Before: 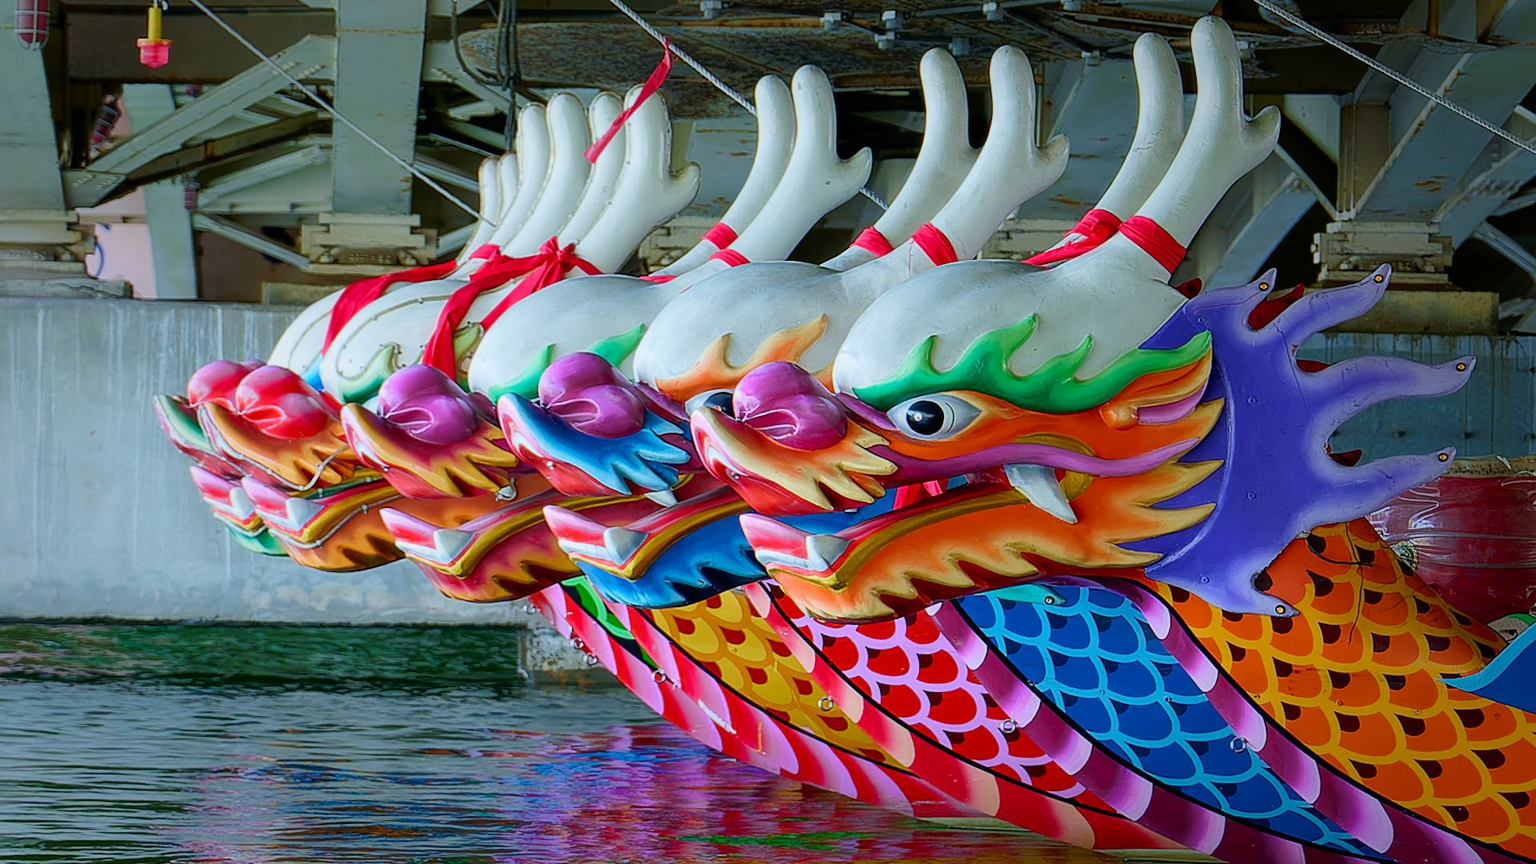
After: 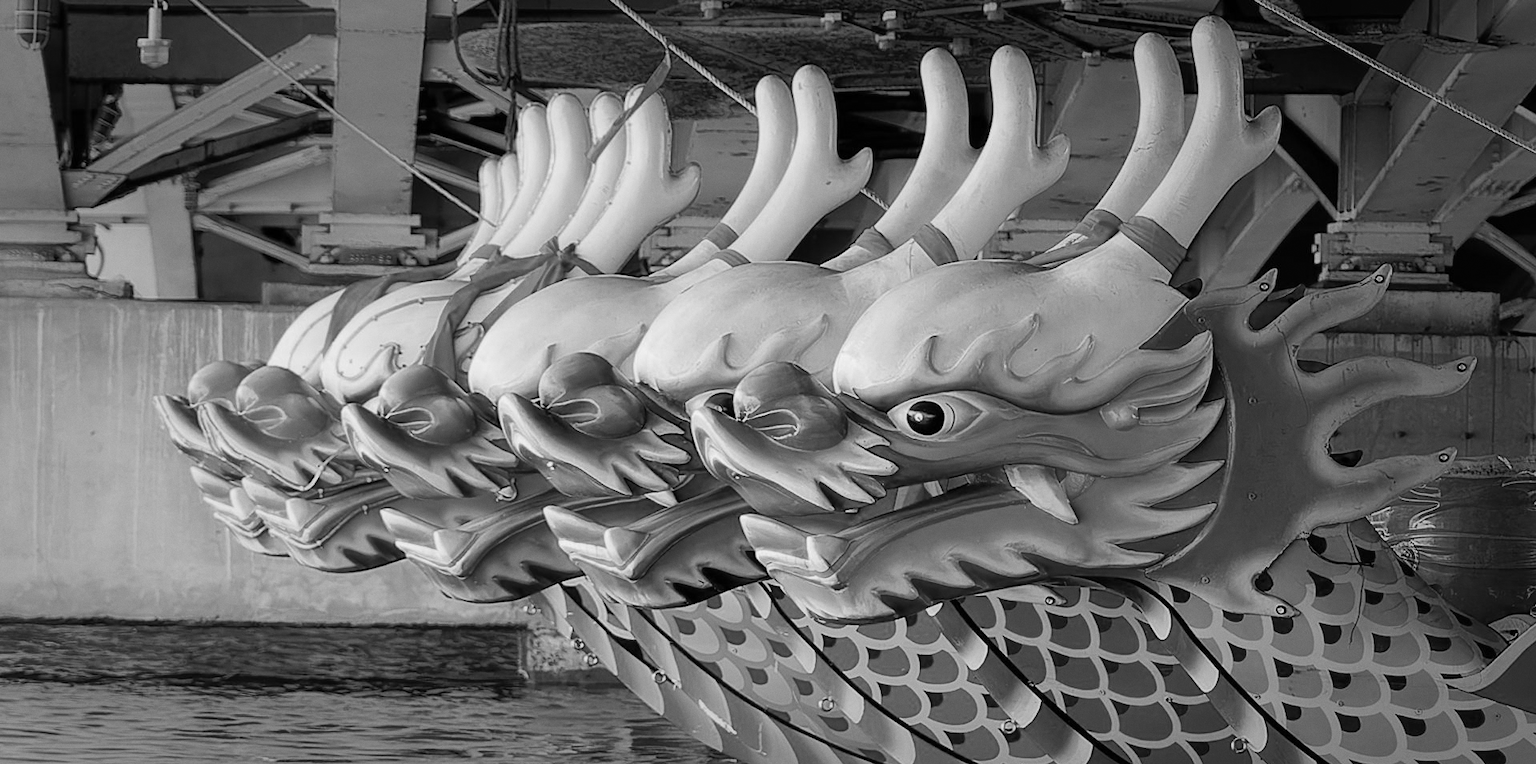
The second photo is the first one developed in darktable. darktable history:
crop and rotate: top 0%, bottom 11.49%
monochrome: on, module defaults
grain: coarseness 0.09 ISO, strength 10%
